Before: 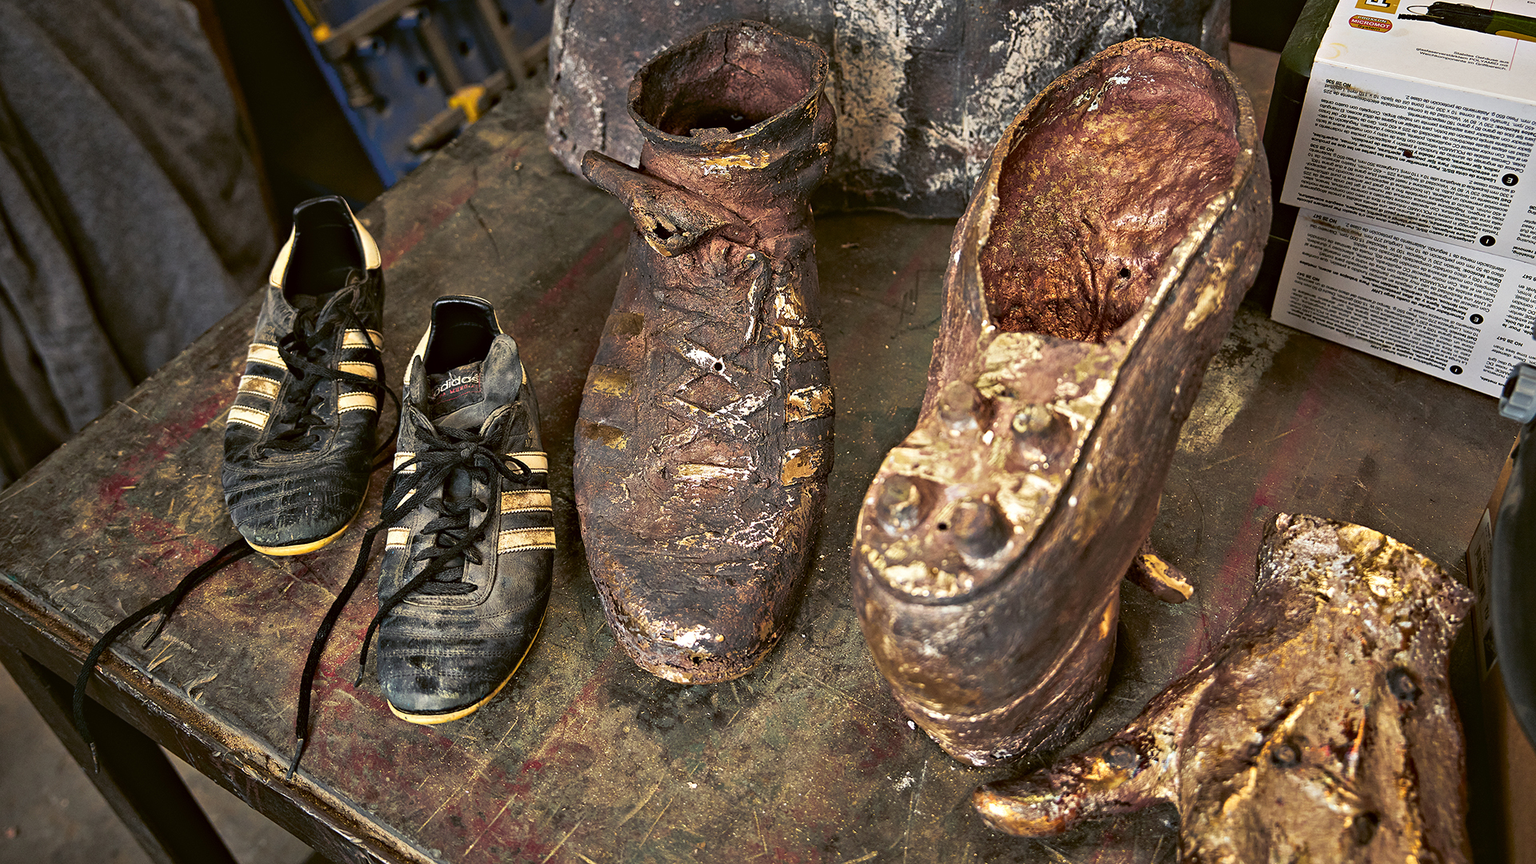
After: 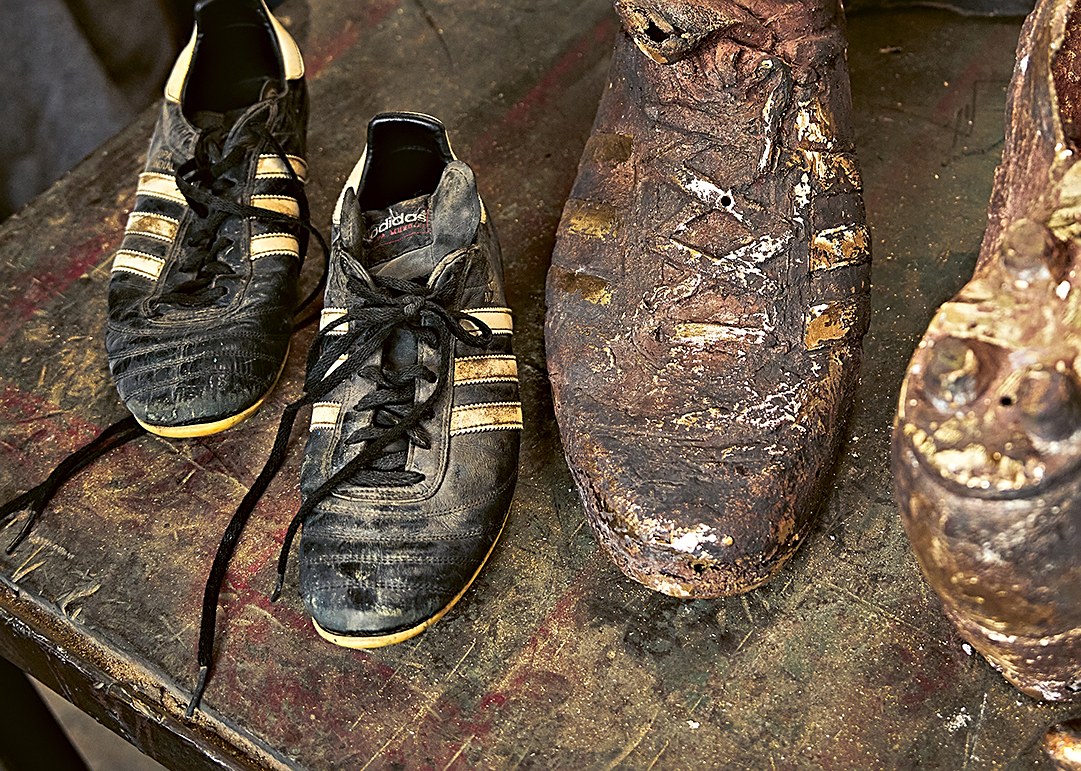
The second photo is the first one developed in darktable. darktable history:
crop: left 8.966%, top 23.852%, right 34.699%, bottom 4.703%
sharpen: on, module defaults
